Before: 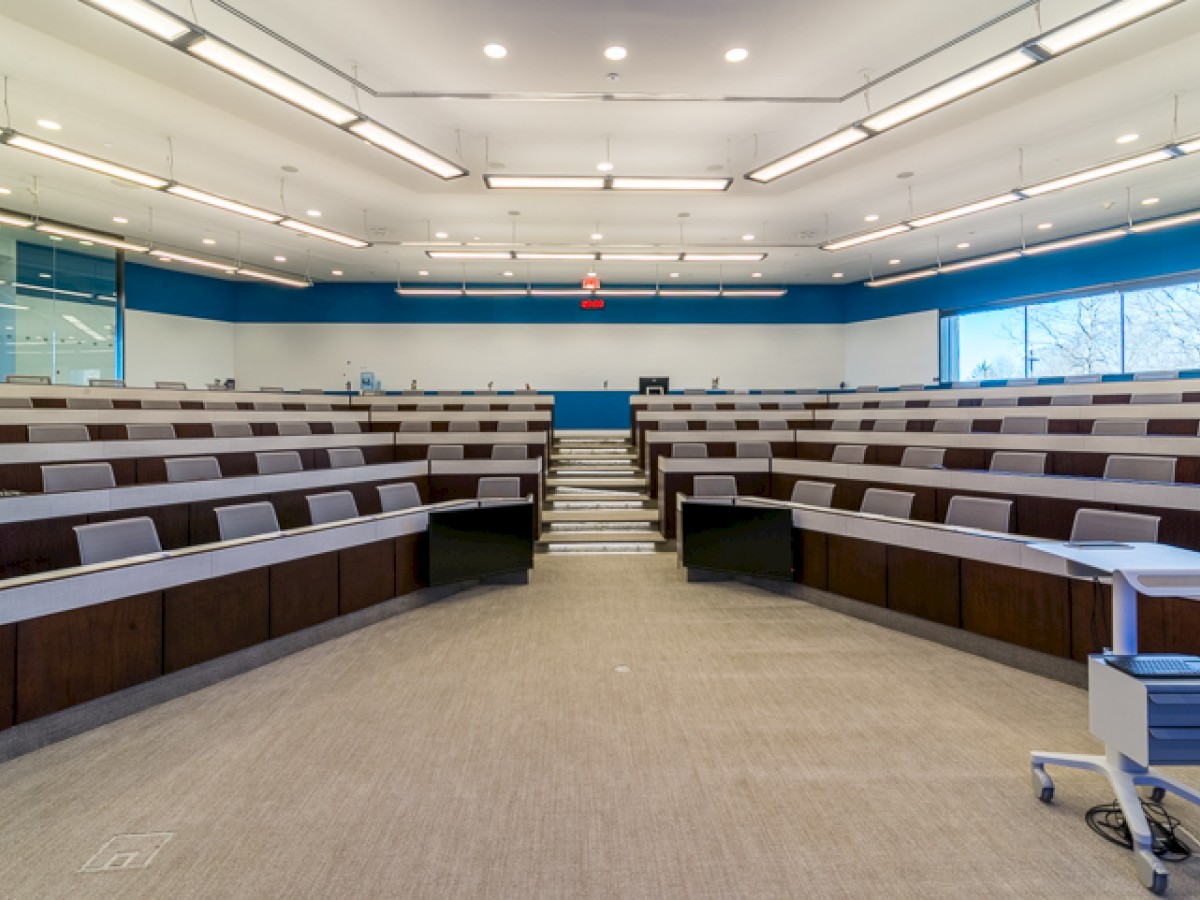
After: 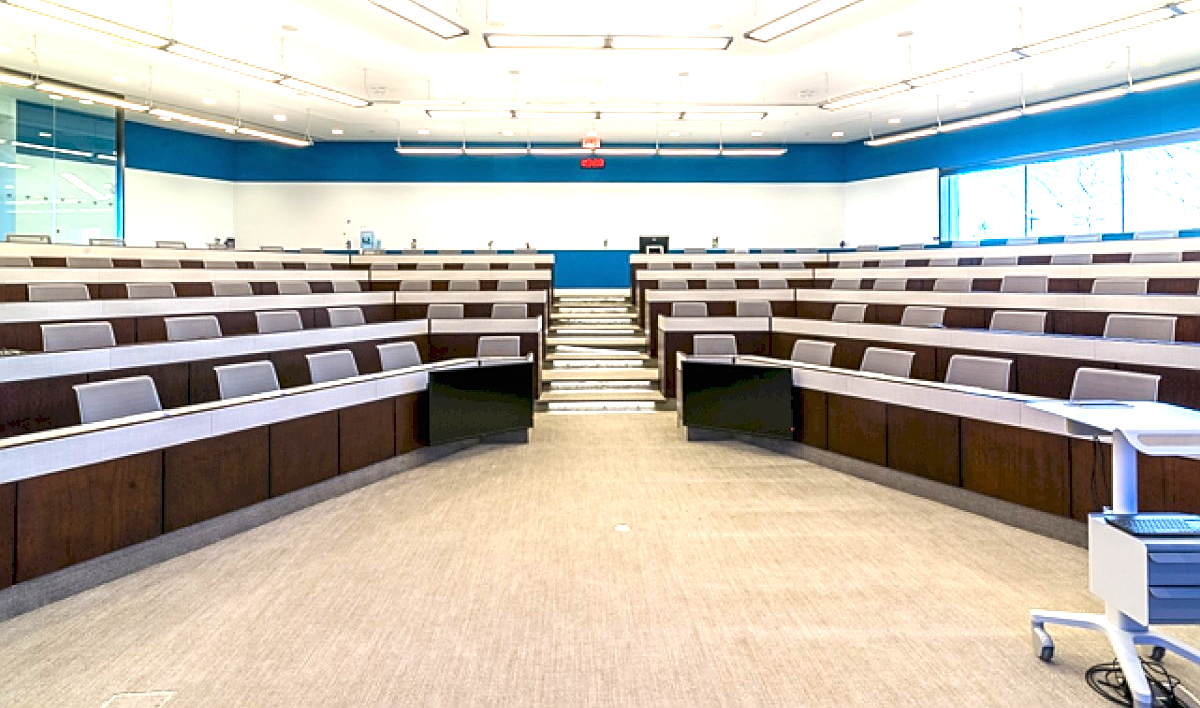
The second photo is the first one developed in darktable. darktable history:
crop and rotate: top 15.774%, bottom 5.506%
exposure: black level correction 0, exposure 1.1 EV, compensate highlight preservation false
sharpen: on, module defaults
